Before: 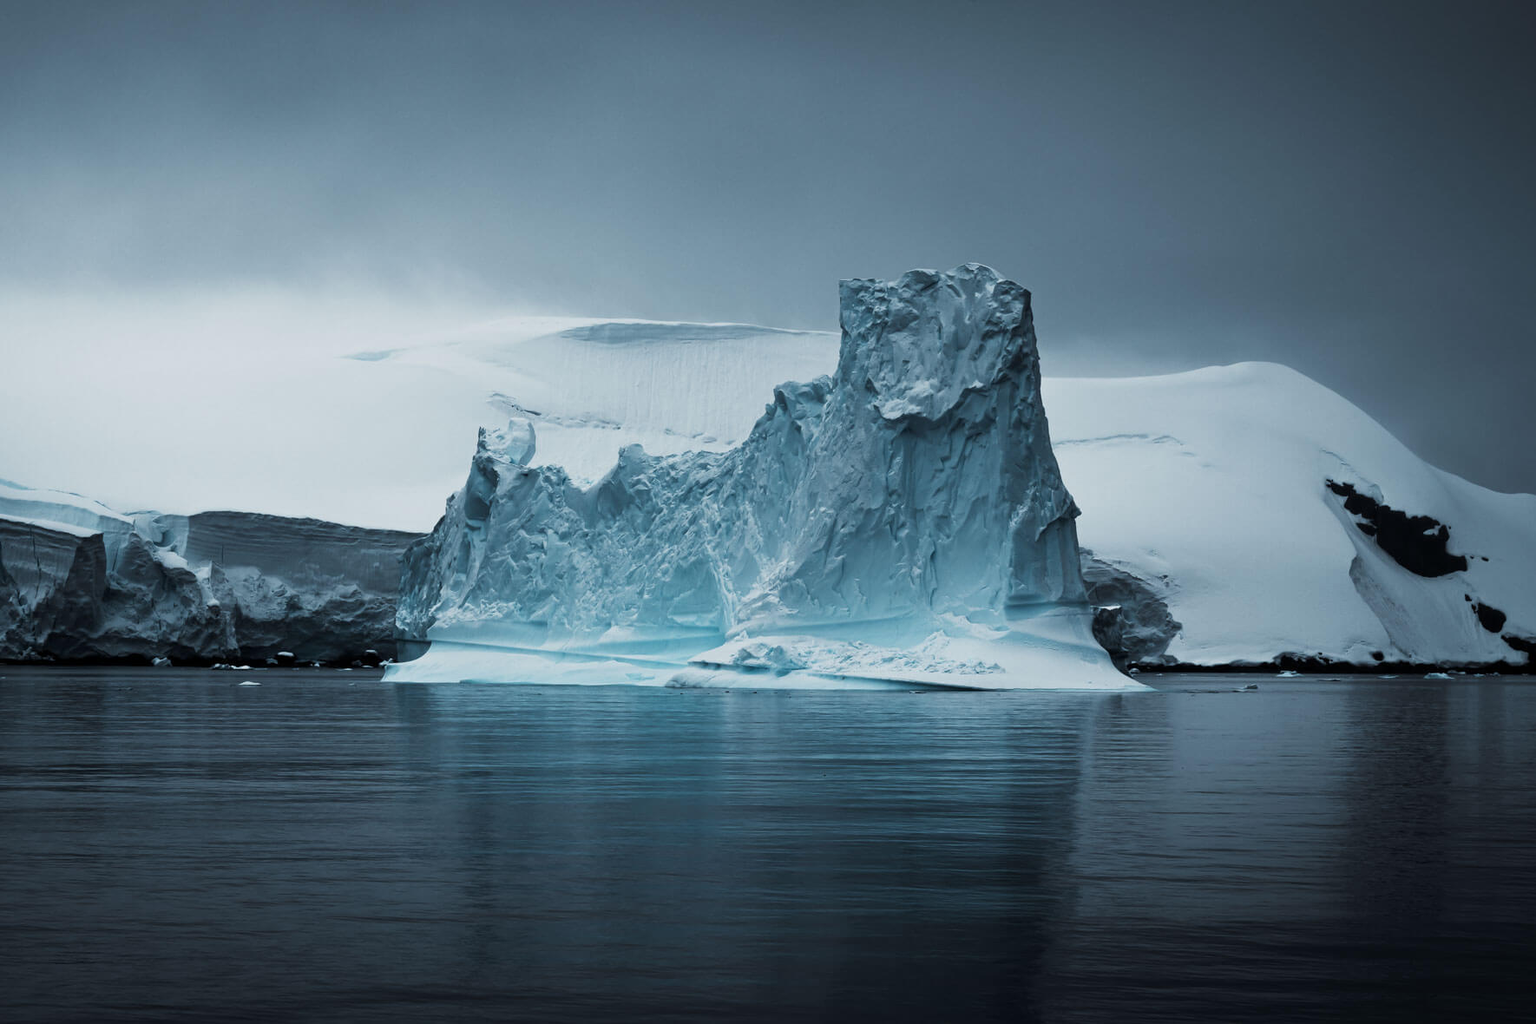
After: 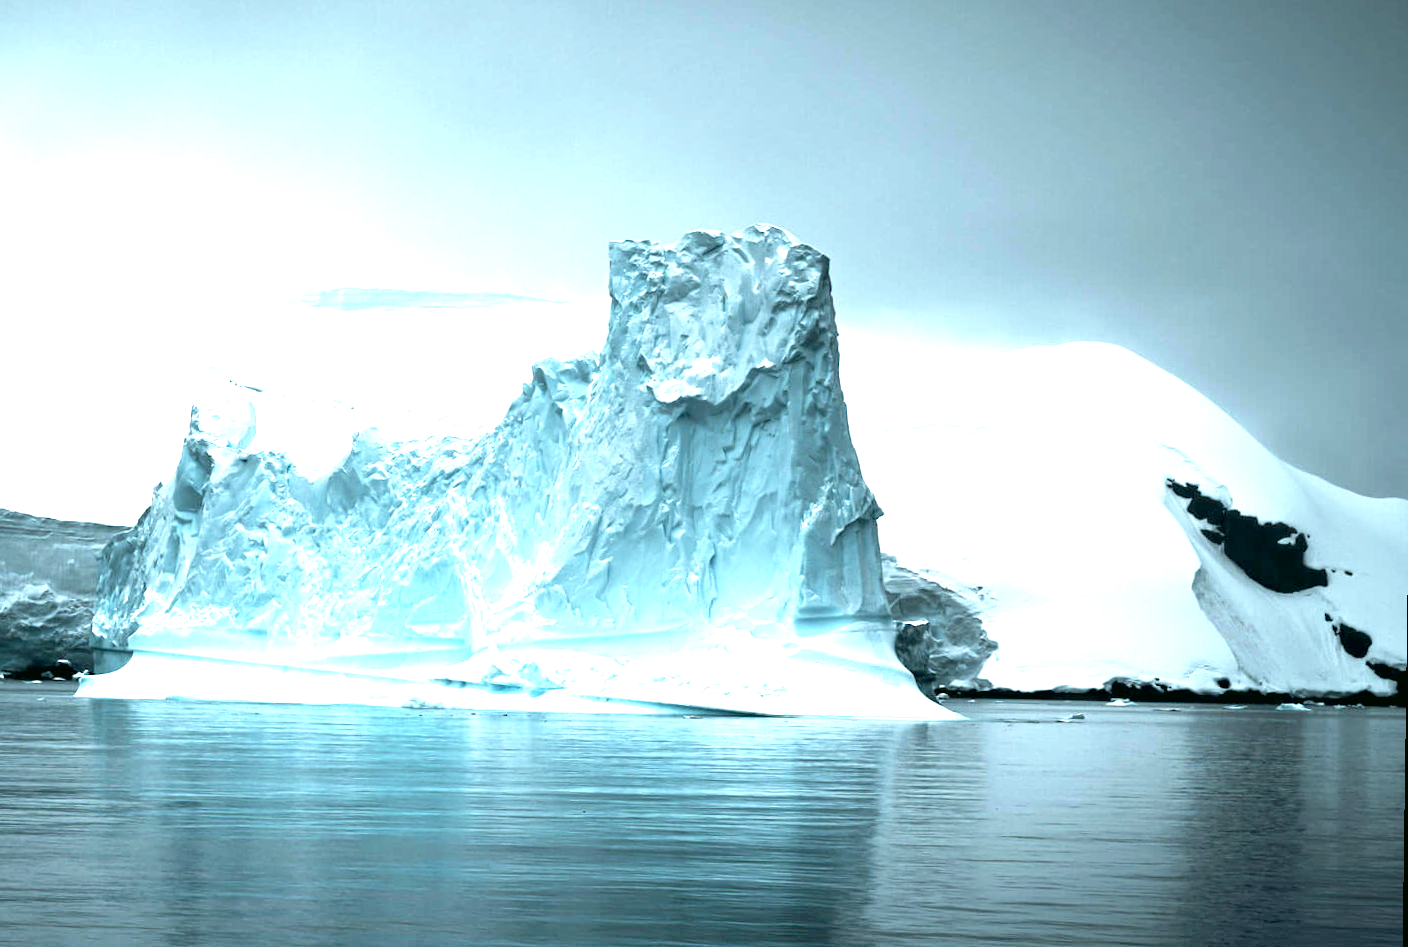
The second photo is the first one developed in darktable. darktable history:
rotate and perspective: rotation 0.8°, automatic cropping off
crop and rotate: left 20.74%, top 7.912%, right 0.375%, bottom 13.378%
color correction: highlights a* -0.482, highlights b* 9.48, shadows a* -9.48, shadows b* 0.803
contrast brightness saturation: contrast 0.05, brightness 0.06, saturation 0.01
exposure: black level correction 0.001, exposure 2 EV, compensate highlight preservation false
